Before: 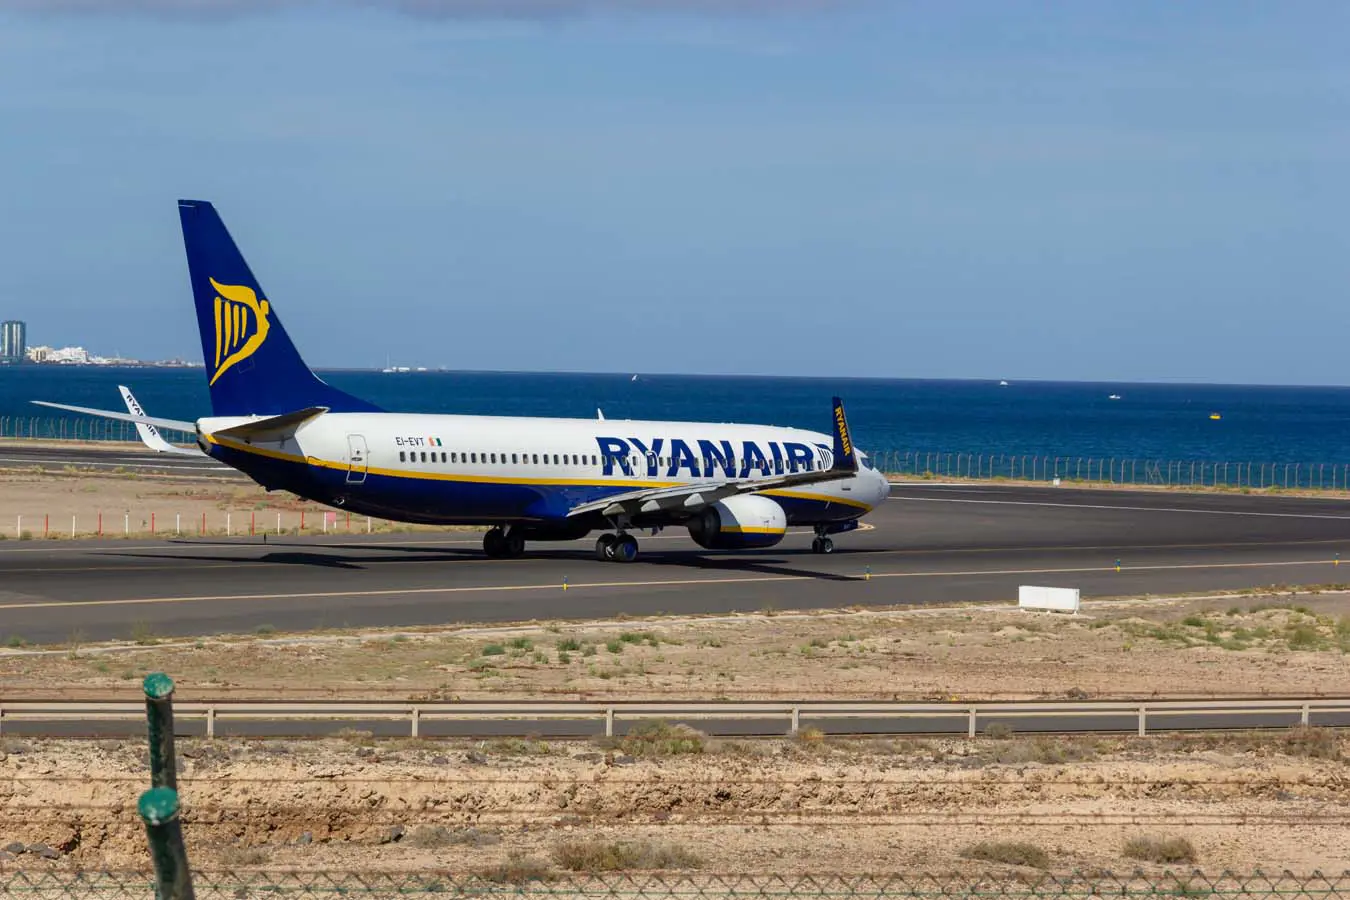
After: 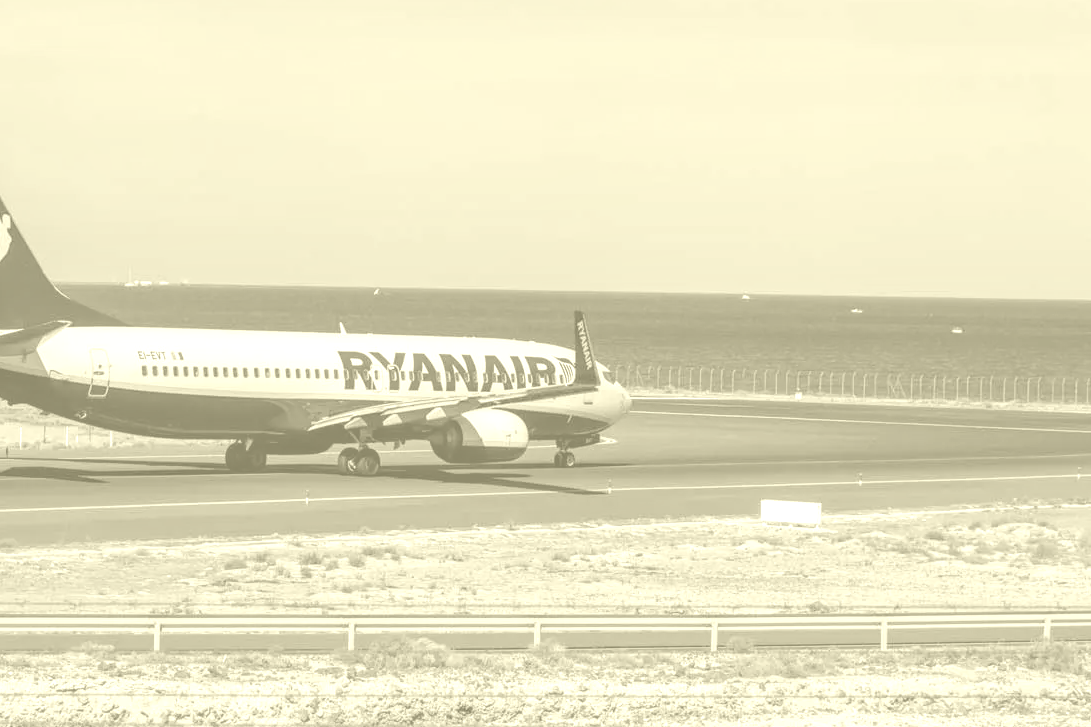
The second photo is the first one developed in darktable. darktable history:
local contrast: detail 130%
crop: left 19.159%, top 9.58%, bottom 9.58%
exposure: black level correction 0, exposure 0.7 EV, compensate exposure bias true, compensate highlight preservation false
colorize: hue 43.2°, saturation 40%, version 1
